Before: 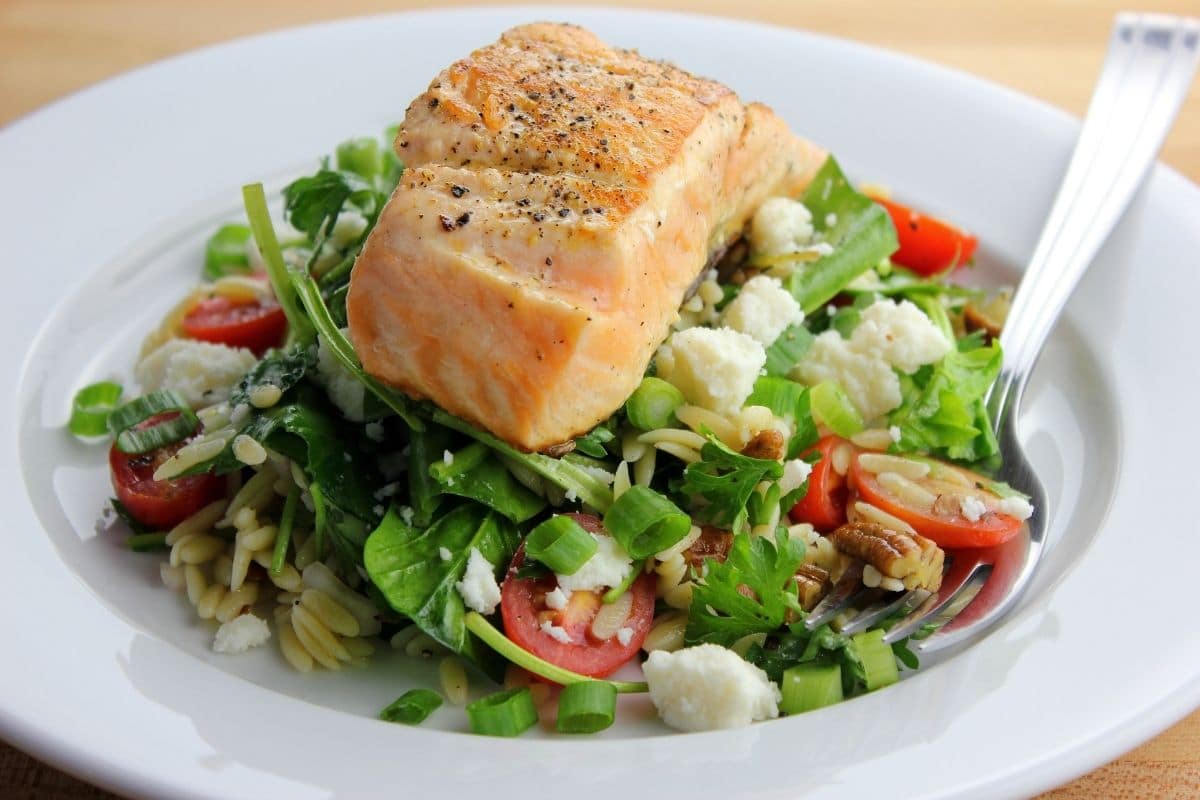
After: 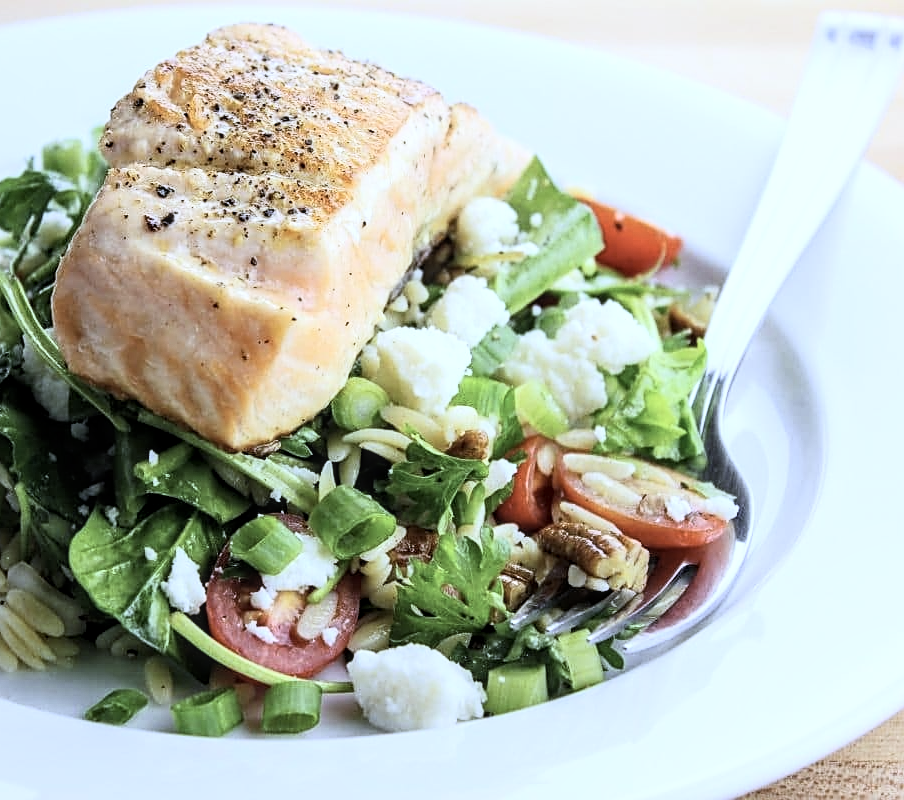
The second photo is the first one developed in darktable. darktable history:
crop and rotate: left 24.6%
sharpen: on, module defaults
contrast brightness saturation: contrast 0.1, saturation -0.36
local contrast: on, module defaults
base curve: curves: ch0 [(0, 0) (0.005, 0.002) (0.193, 0.295) (0.399, 0.664) (0.75, 0.928) (1, 1)]
white balance: red 0.871, blue 1.249
